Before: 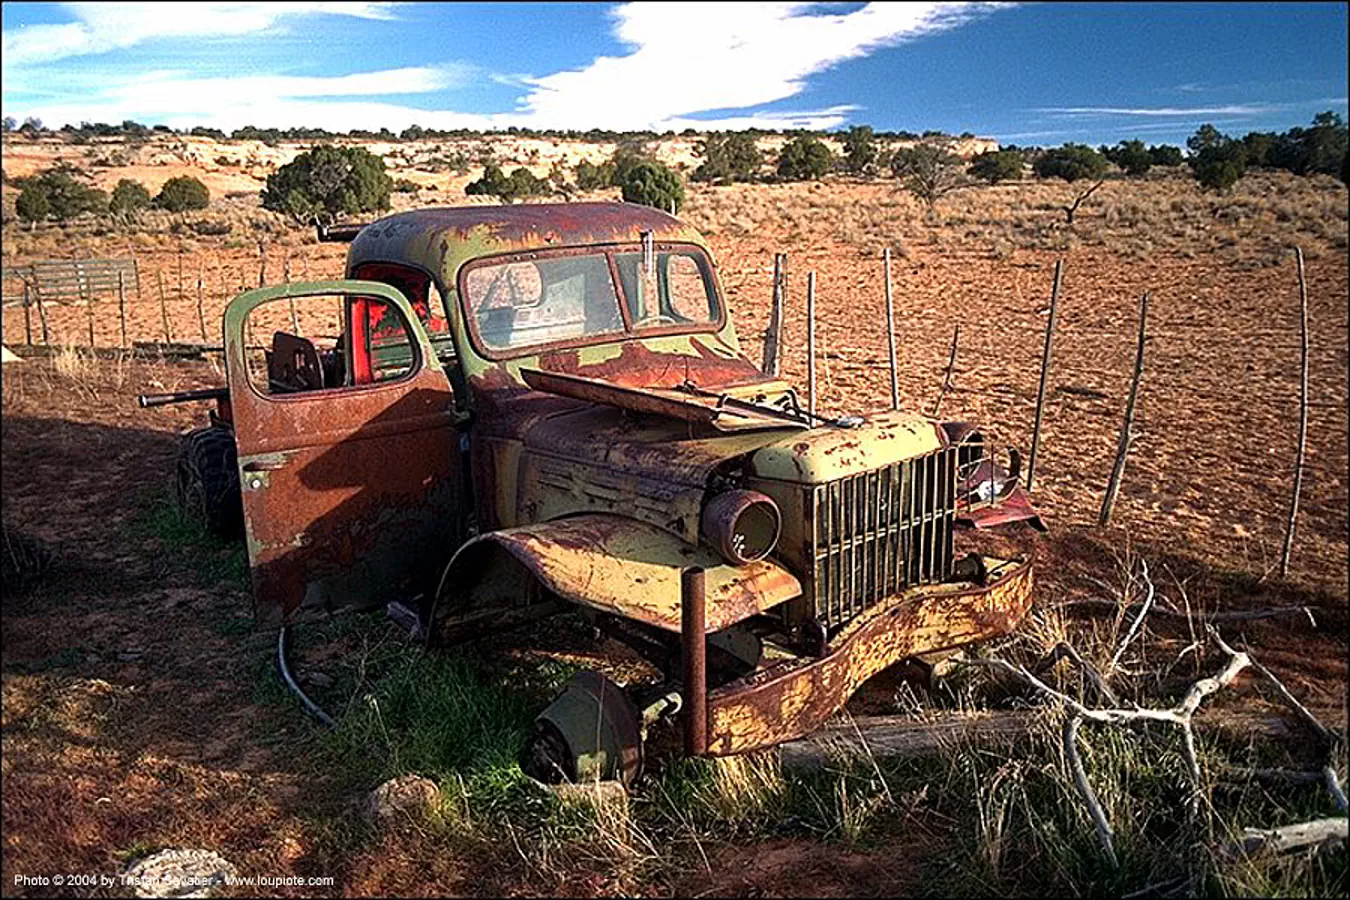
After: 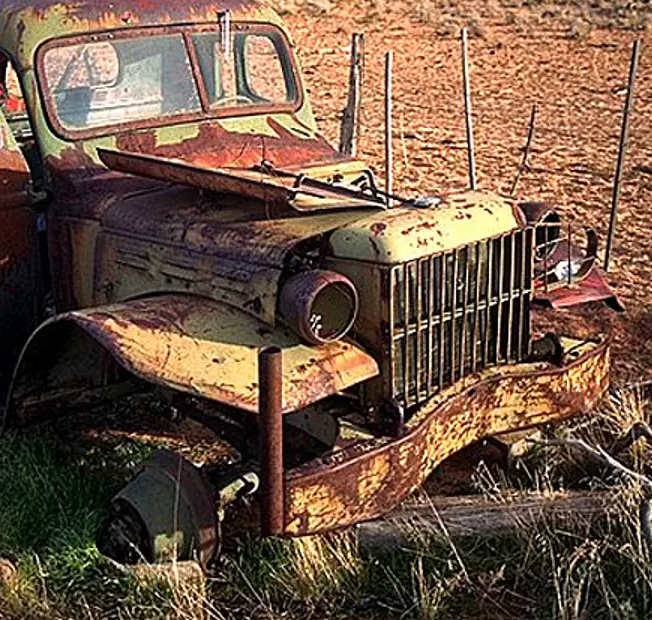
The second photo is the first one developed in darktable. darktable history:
crop: left 31.389%, top 24.464%, right 20.311%, bottom 6.561%
